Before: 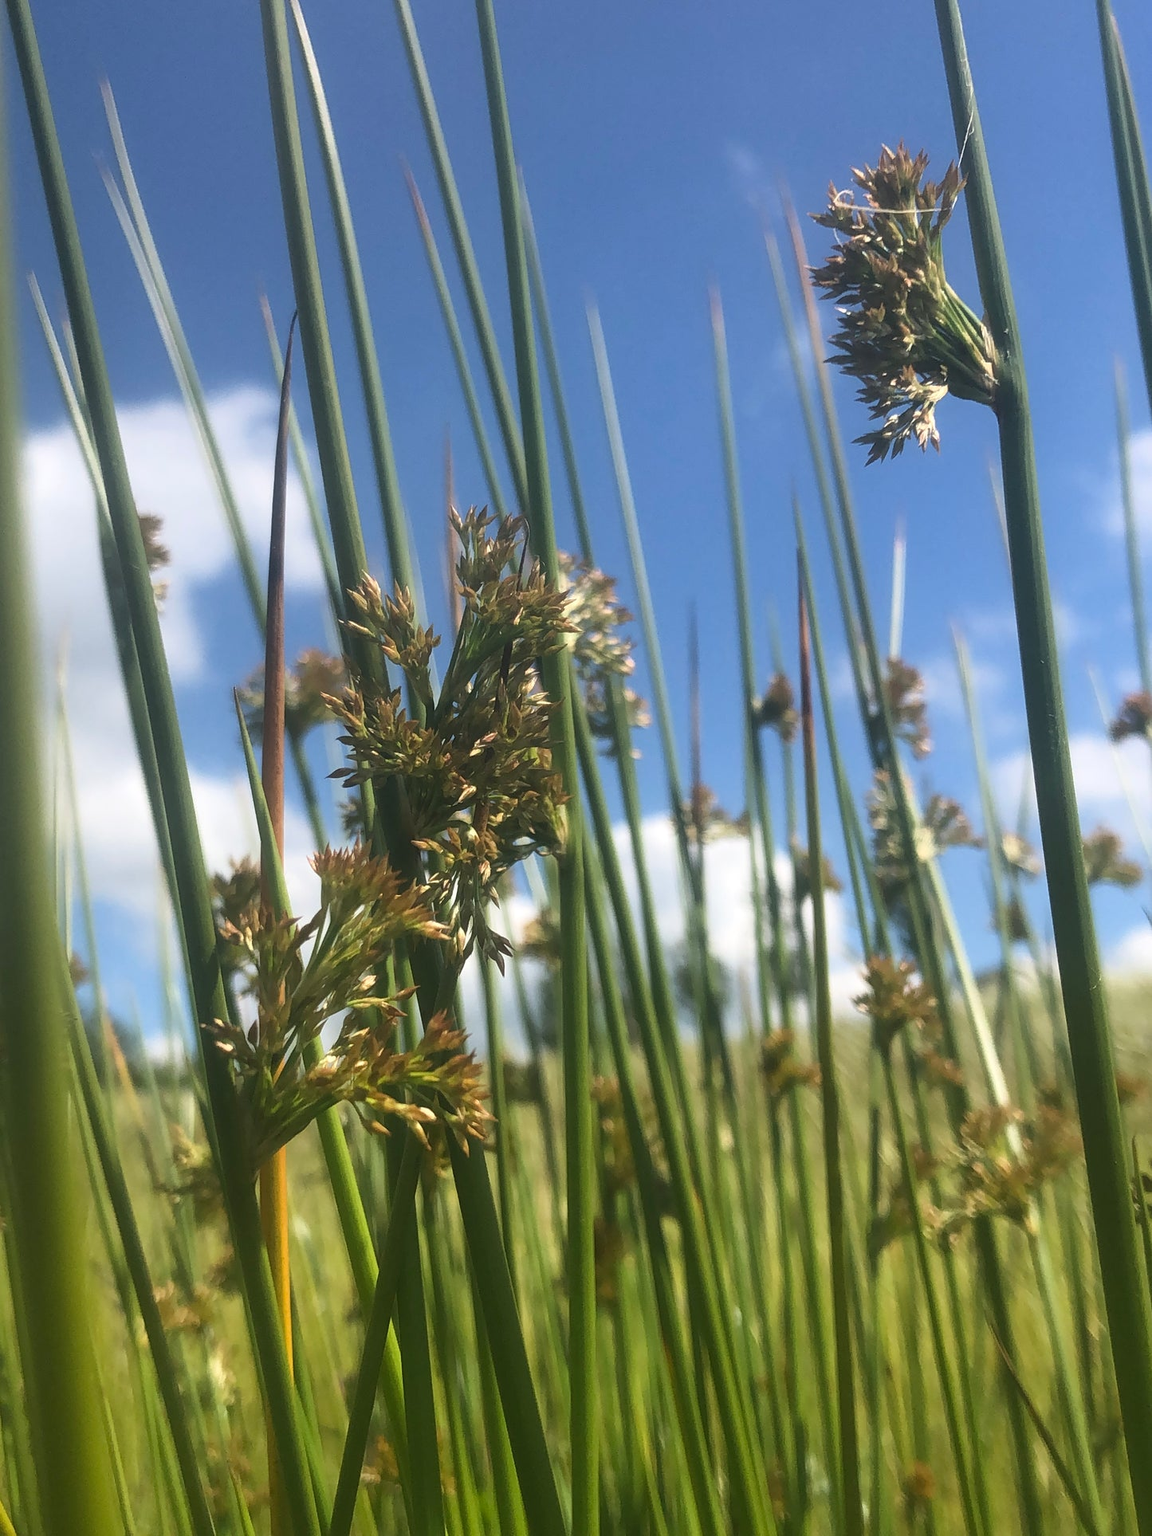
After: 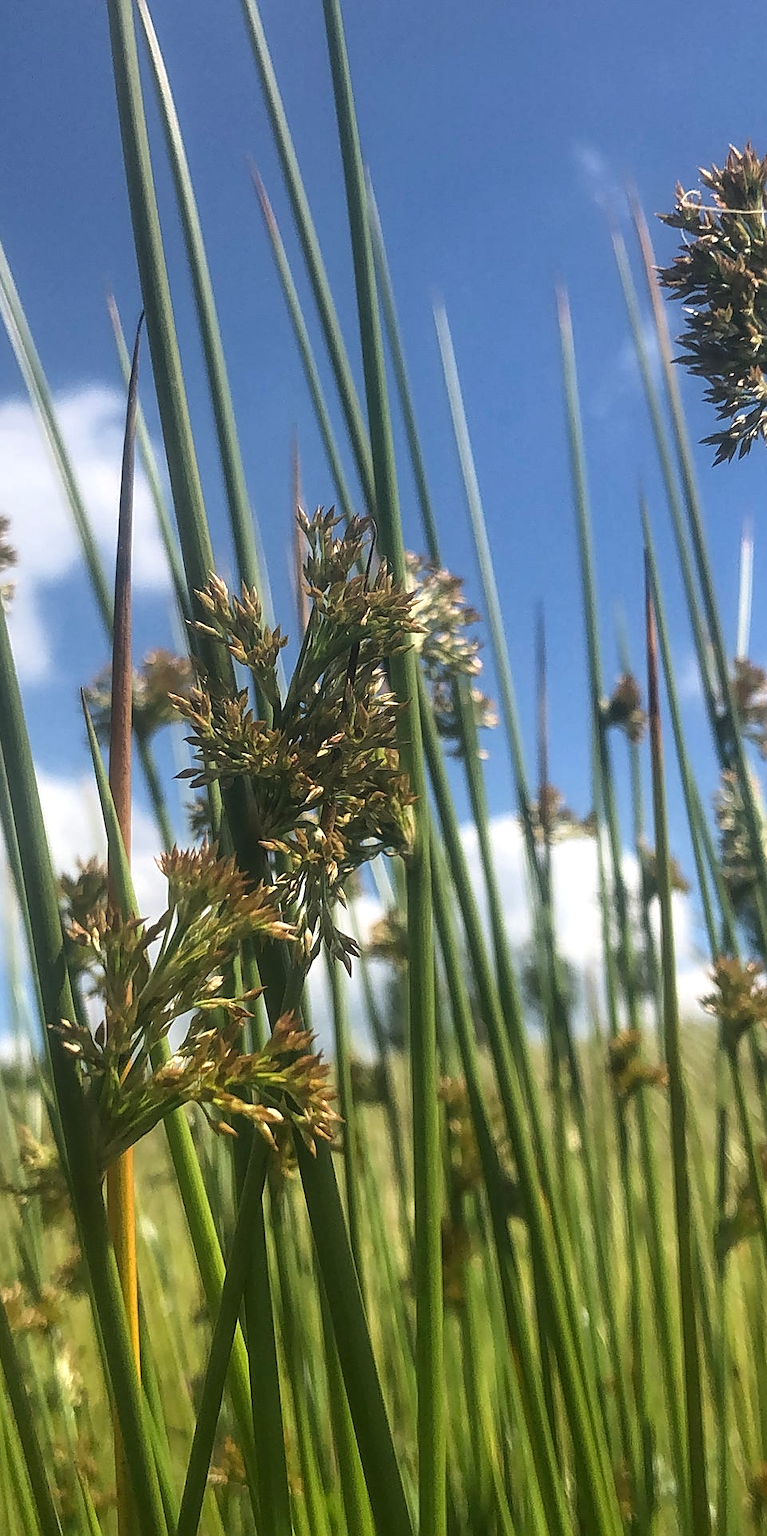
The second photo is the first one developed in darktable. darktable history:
sharpen: on, module defaults
crop and rotate: left 13.341%, right 20.065%
local contrast: highlights 97%, shadows 86%, detail 160%, midtone range 0.2
